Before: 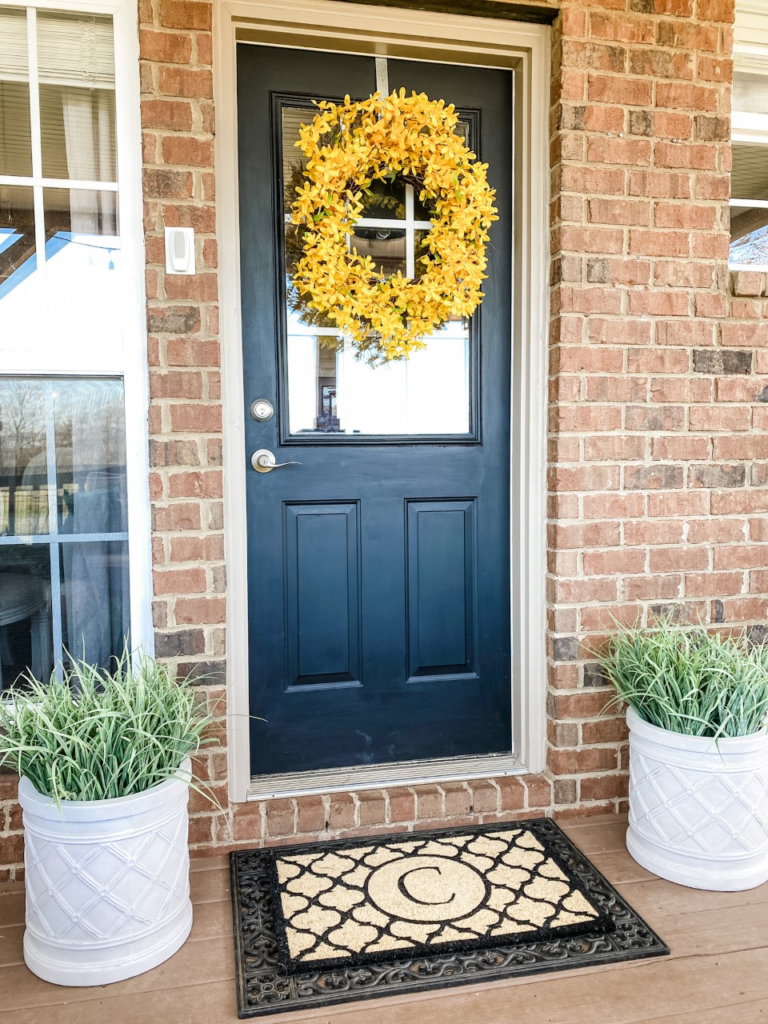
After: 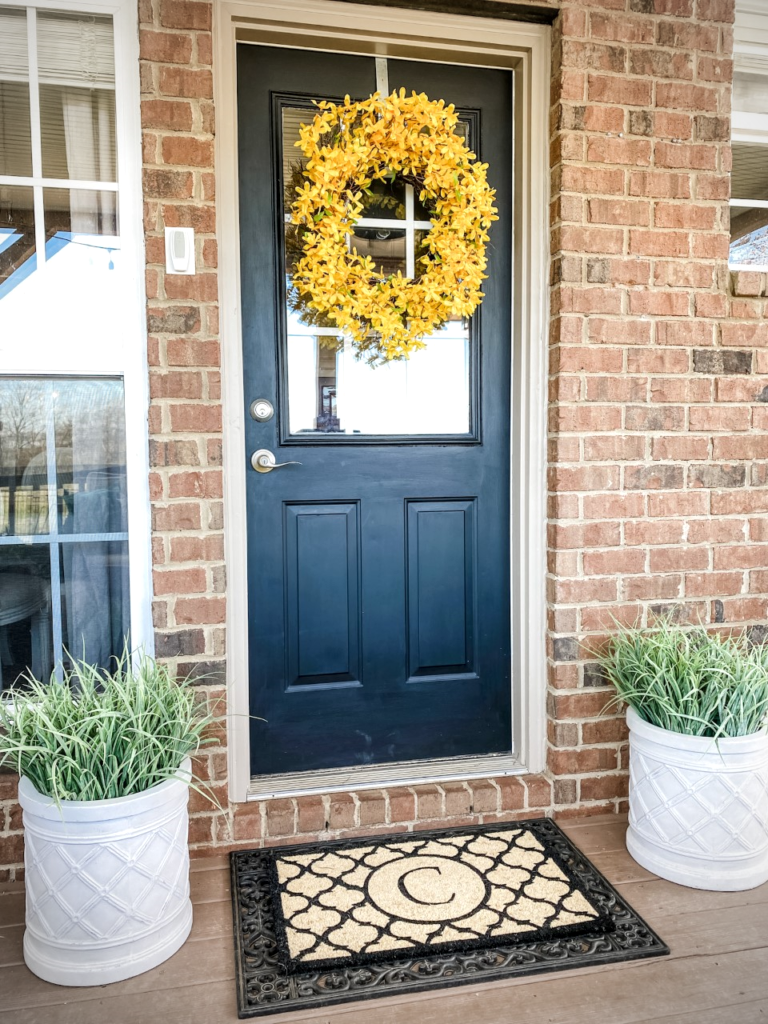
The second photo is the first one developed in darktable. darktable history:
local contrast: highlights 104%, shadows 98%, detail 119%, midtone range 0.2
vignetting: brightness -0.443, saturation -0.689
